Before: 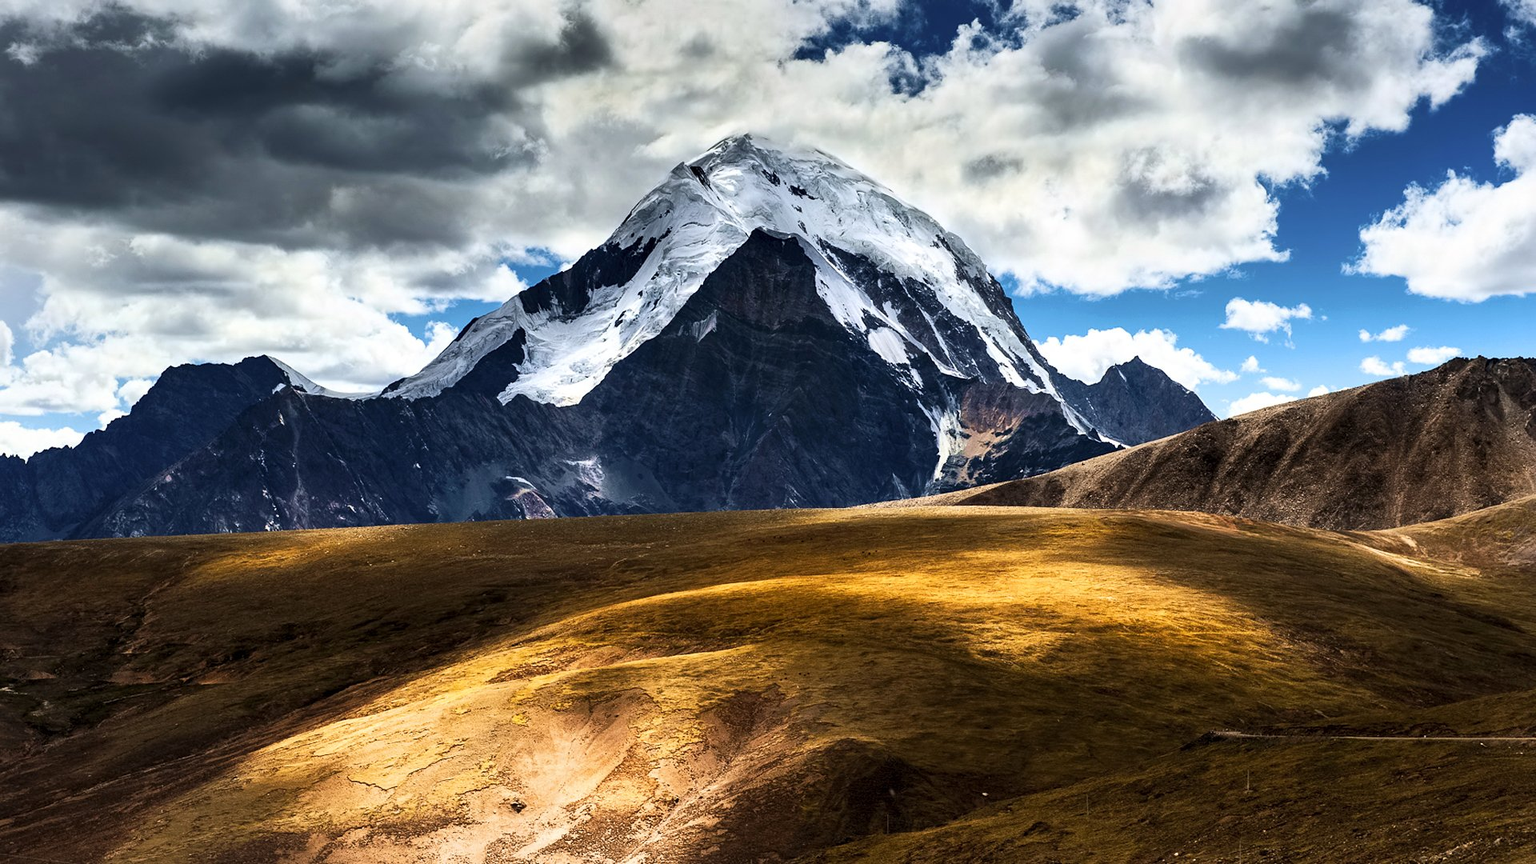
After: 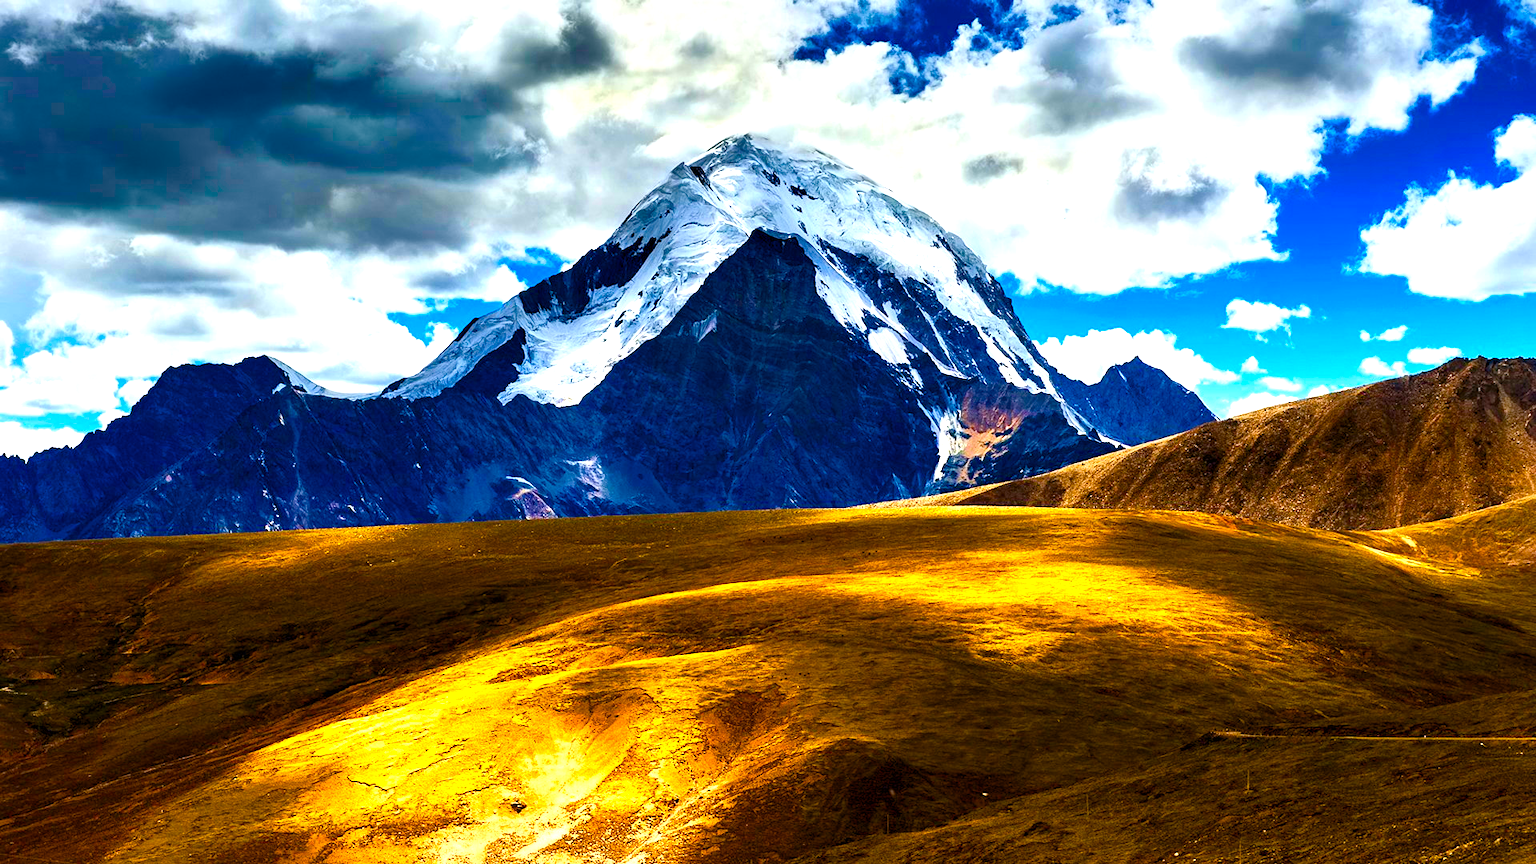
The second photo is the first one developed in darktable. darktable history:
color balance rgb: linear chroma grading › global chroma 25%, perceptual saturation grading › global saturation 45%, perceptual saturation grading › highlights -50%, perceptual saturation grading › shadows 30%, perceptual brilliance grading › global brilliance 18%, global vibrance 40%
color zones: curves: ch0 [(0, 0.613) (0.01, 0.613) (0.245, 0.448) (0.498, 0.529) (0.642, 0.665) (0.879, 0.777) (0.99, 0.613)]; ch1 [(0, 0) (0.143, 0) (0.286, 0) (0.429, 0) (0.571, 0) (0.714, 0) (0.857, 0)], mix -131.09%
